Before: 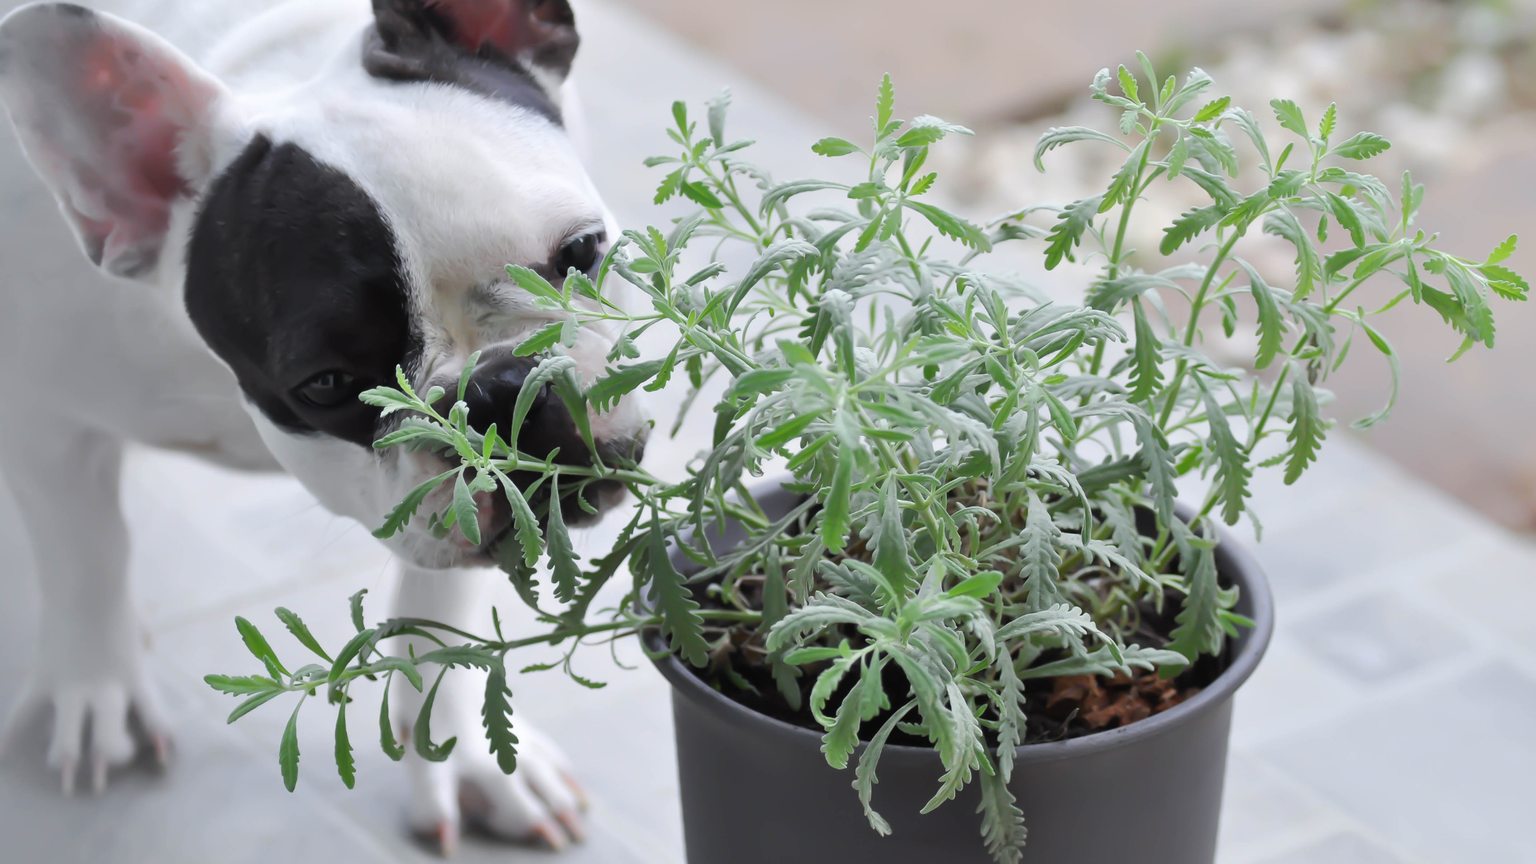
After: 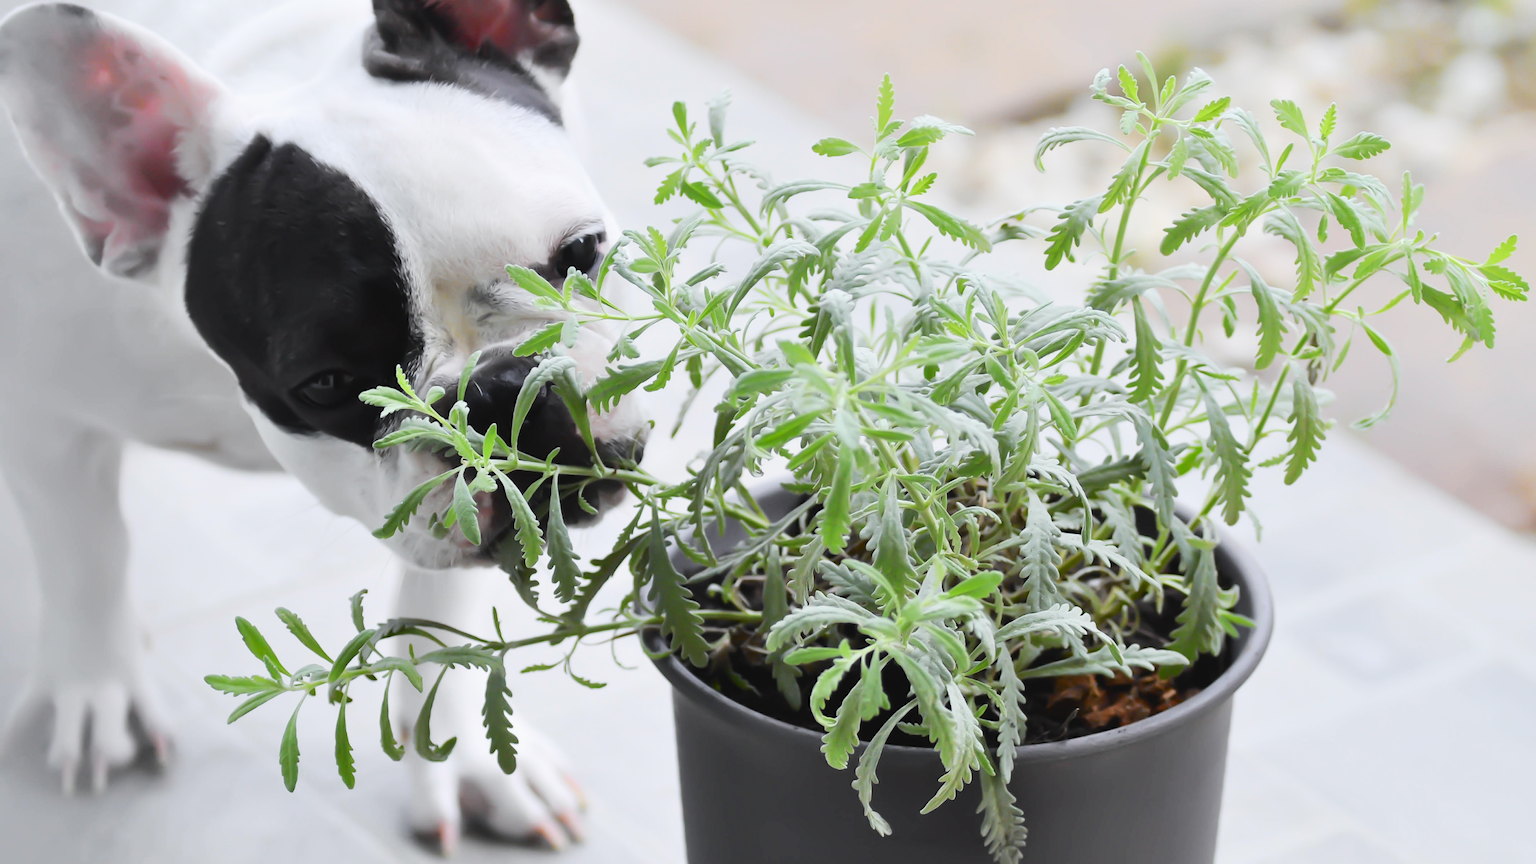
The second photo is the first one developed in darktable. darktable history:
tone curve: curves: ch0 [(0, 0.028) (0.037, 0.05) (0.123, 0.114) (0.19, 0.176) (0.269, 0.27) (0.48, 0.57) (0.595, 0.695) (0.718, 0.823) (0.855, 0.913) (1, 0.982)]; ch1 [(0, 0) (0.243, 0.245) (0.422, 0.415) (0.493, 0.495) (0.508, 0.506) (0.536, 0.538) (0.569, 0.58) (0.611, 0.644) (0.769, 0.807) (1, 1)]; ch2 [(0, 0) (0.249, 0.216) (0.349, 0.321) (0.424, 0.442) (0.476, 0.483) (0.498, 0.499) (0.517, 0.519) (0.532, 0.547) (0.569, 0.608) (0.614, 0.661) (0.706, 0.75) (0.808, 0.809) (0.991, 0.968)], color space Lab, independent channels, preserve colors none
